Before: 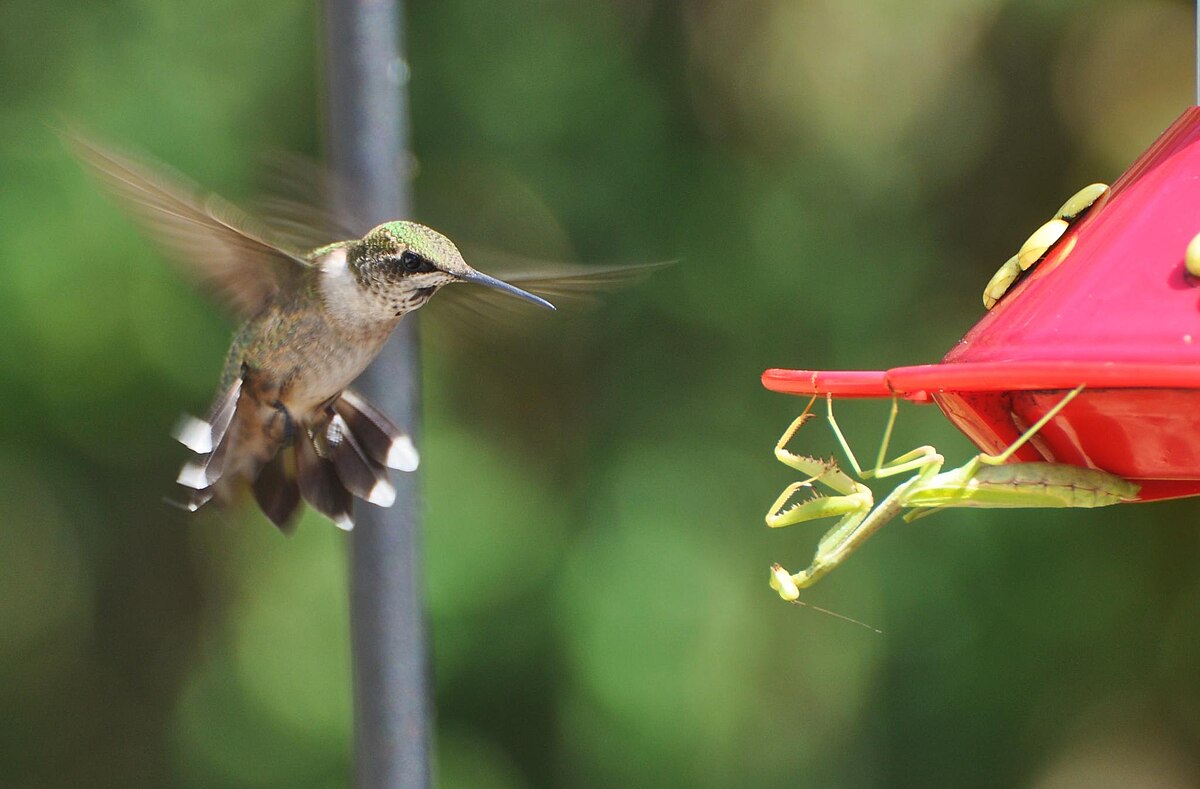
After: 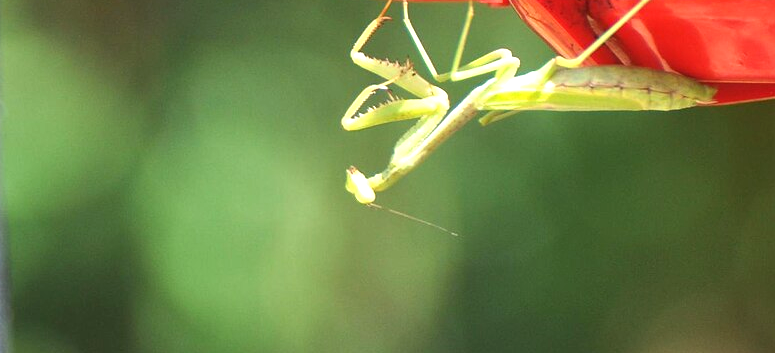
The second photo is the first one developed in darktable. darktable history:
crop and rotate: left 35.391%, top 50.409%, bottom 4.816%
exposure: black level correction 0, exposure 0.591 EV, compensate highlight preservation false
